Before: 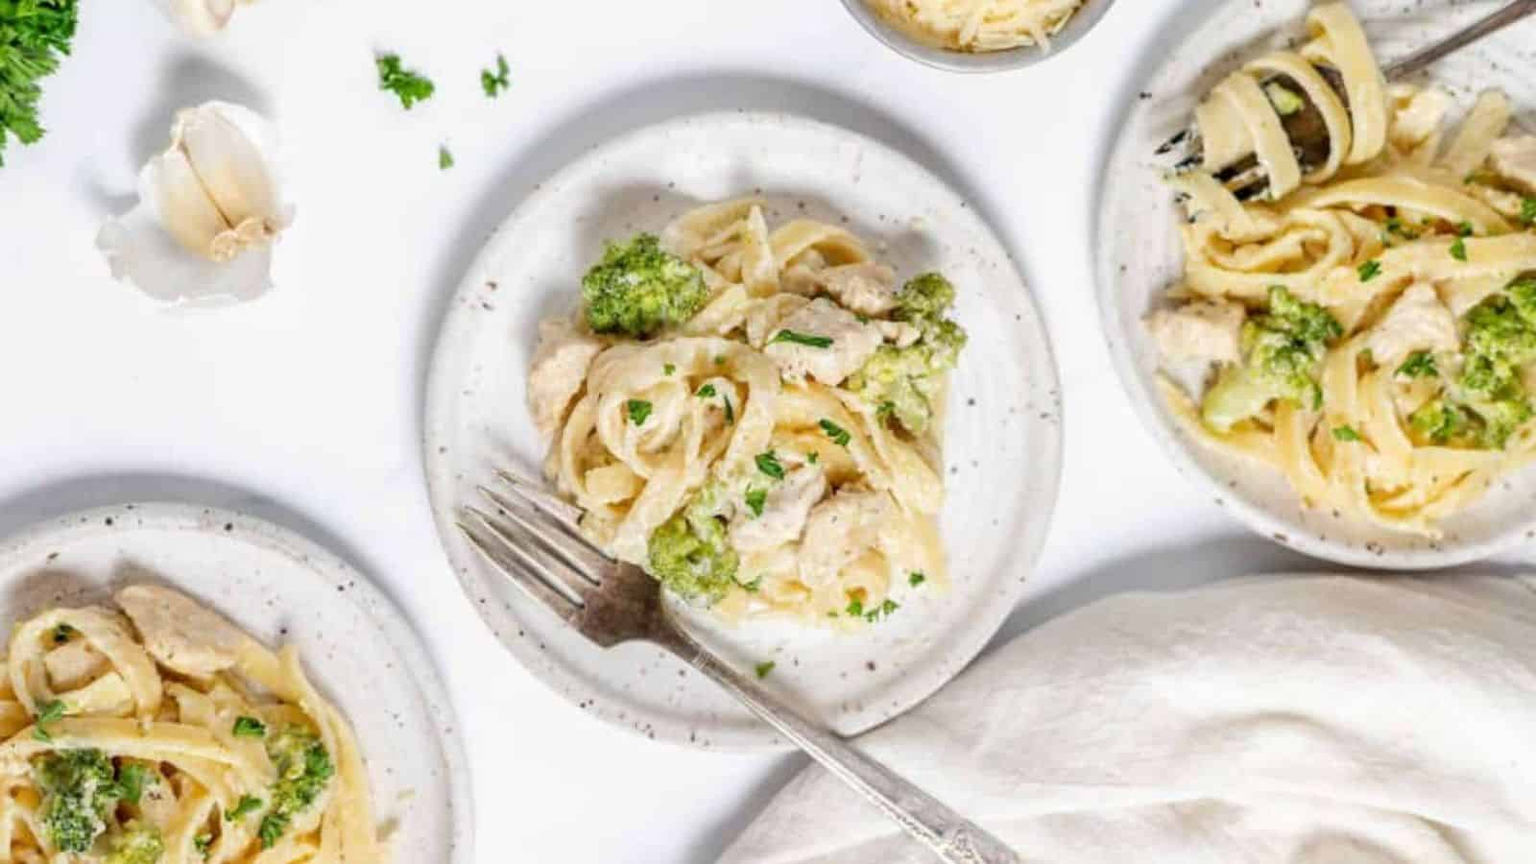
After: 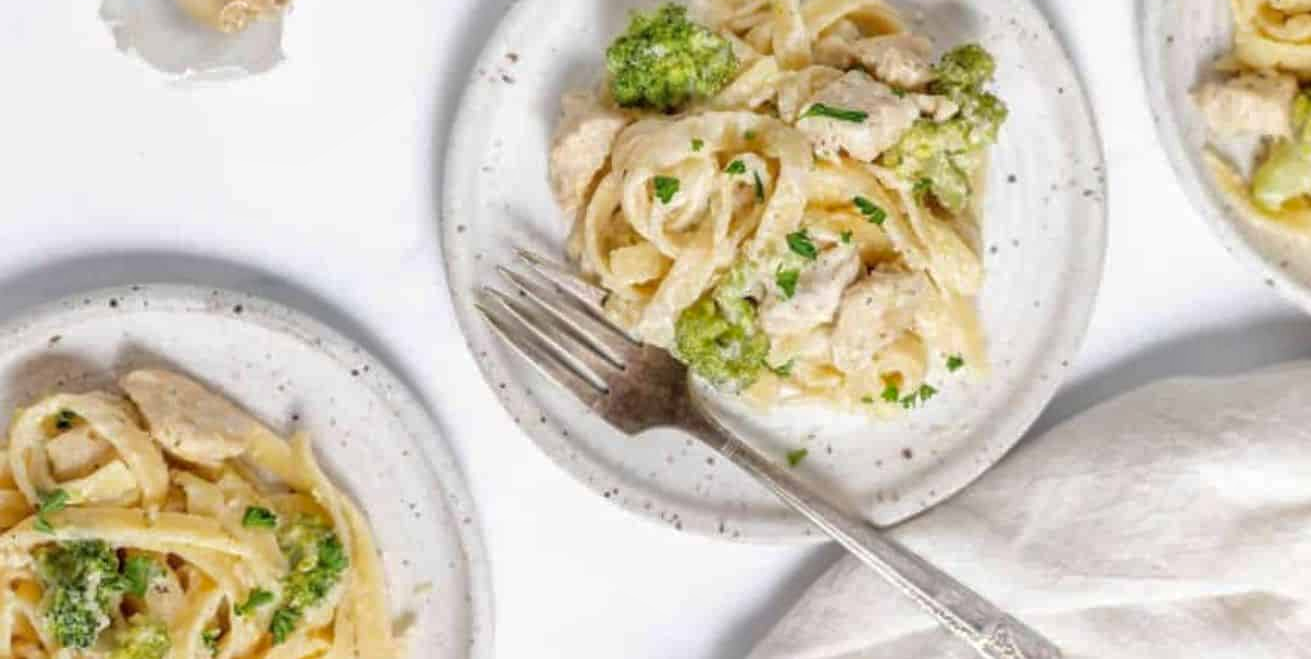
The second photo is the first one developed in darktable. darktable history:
crop: top 26.73%, right 18.038%
shadows and highlights: shadows 10.41, white point adjustment 0.812, highlights -38.07
